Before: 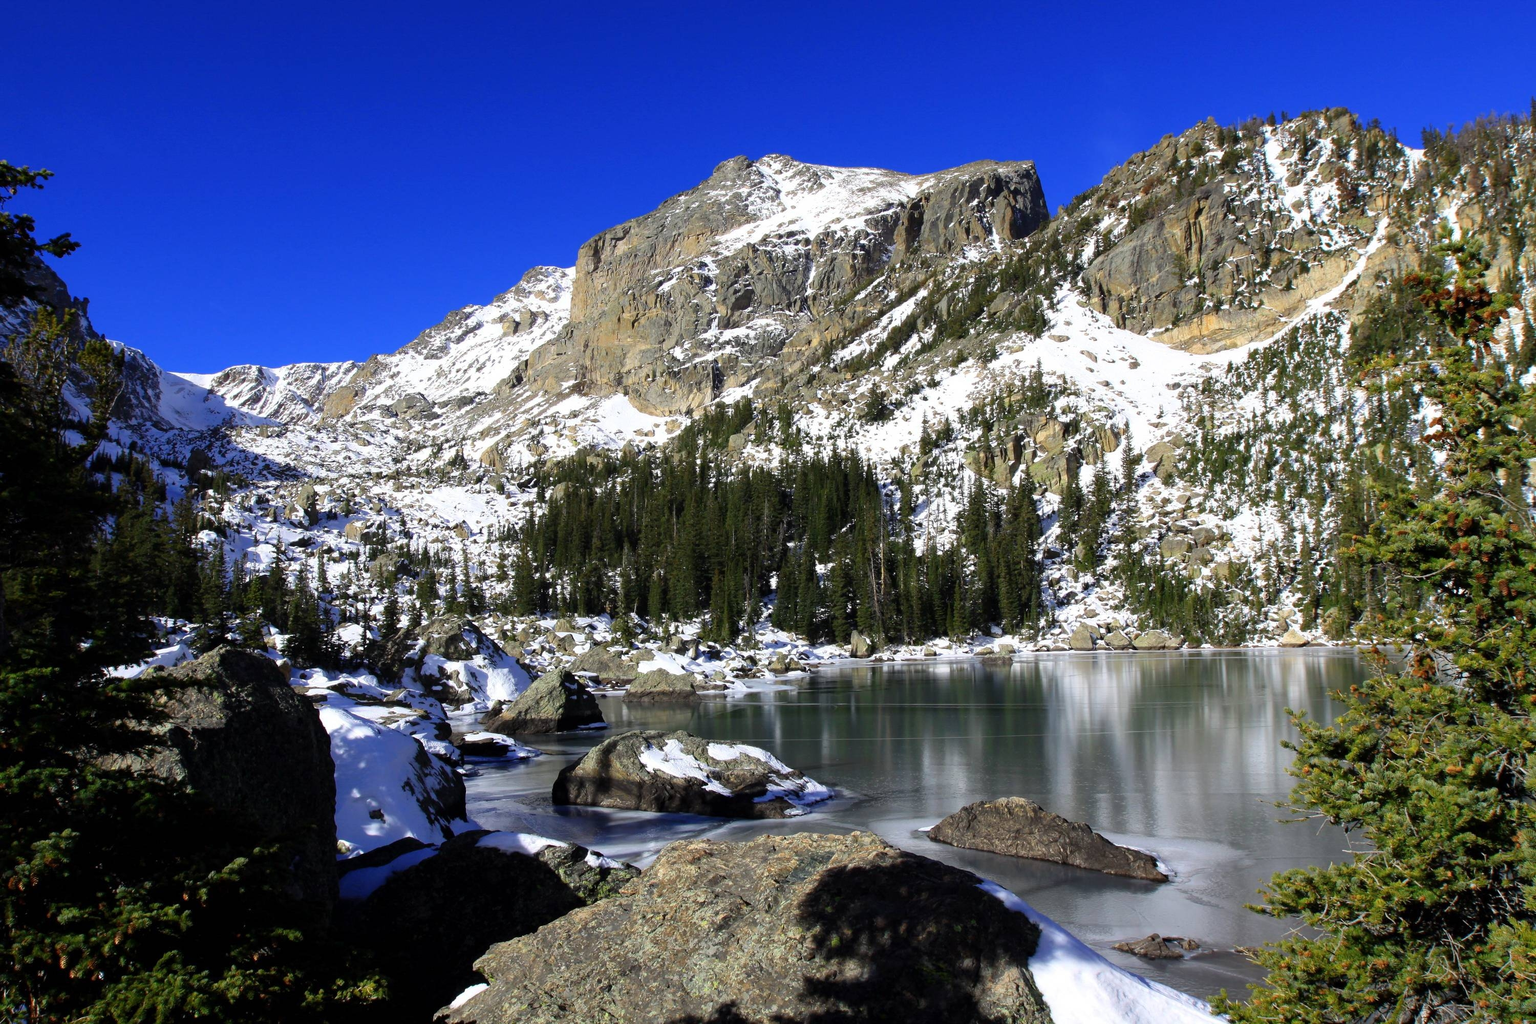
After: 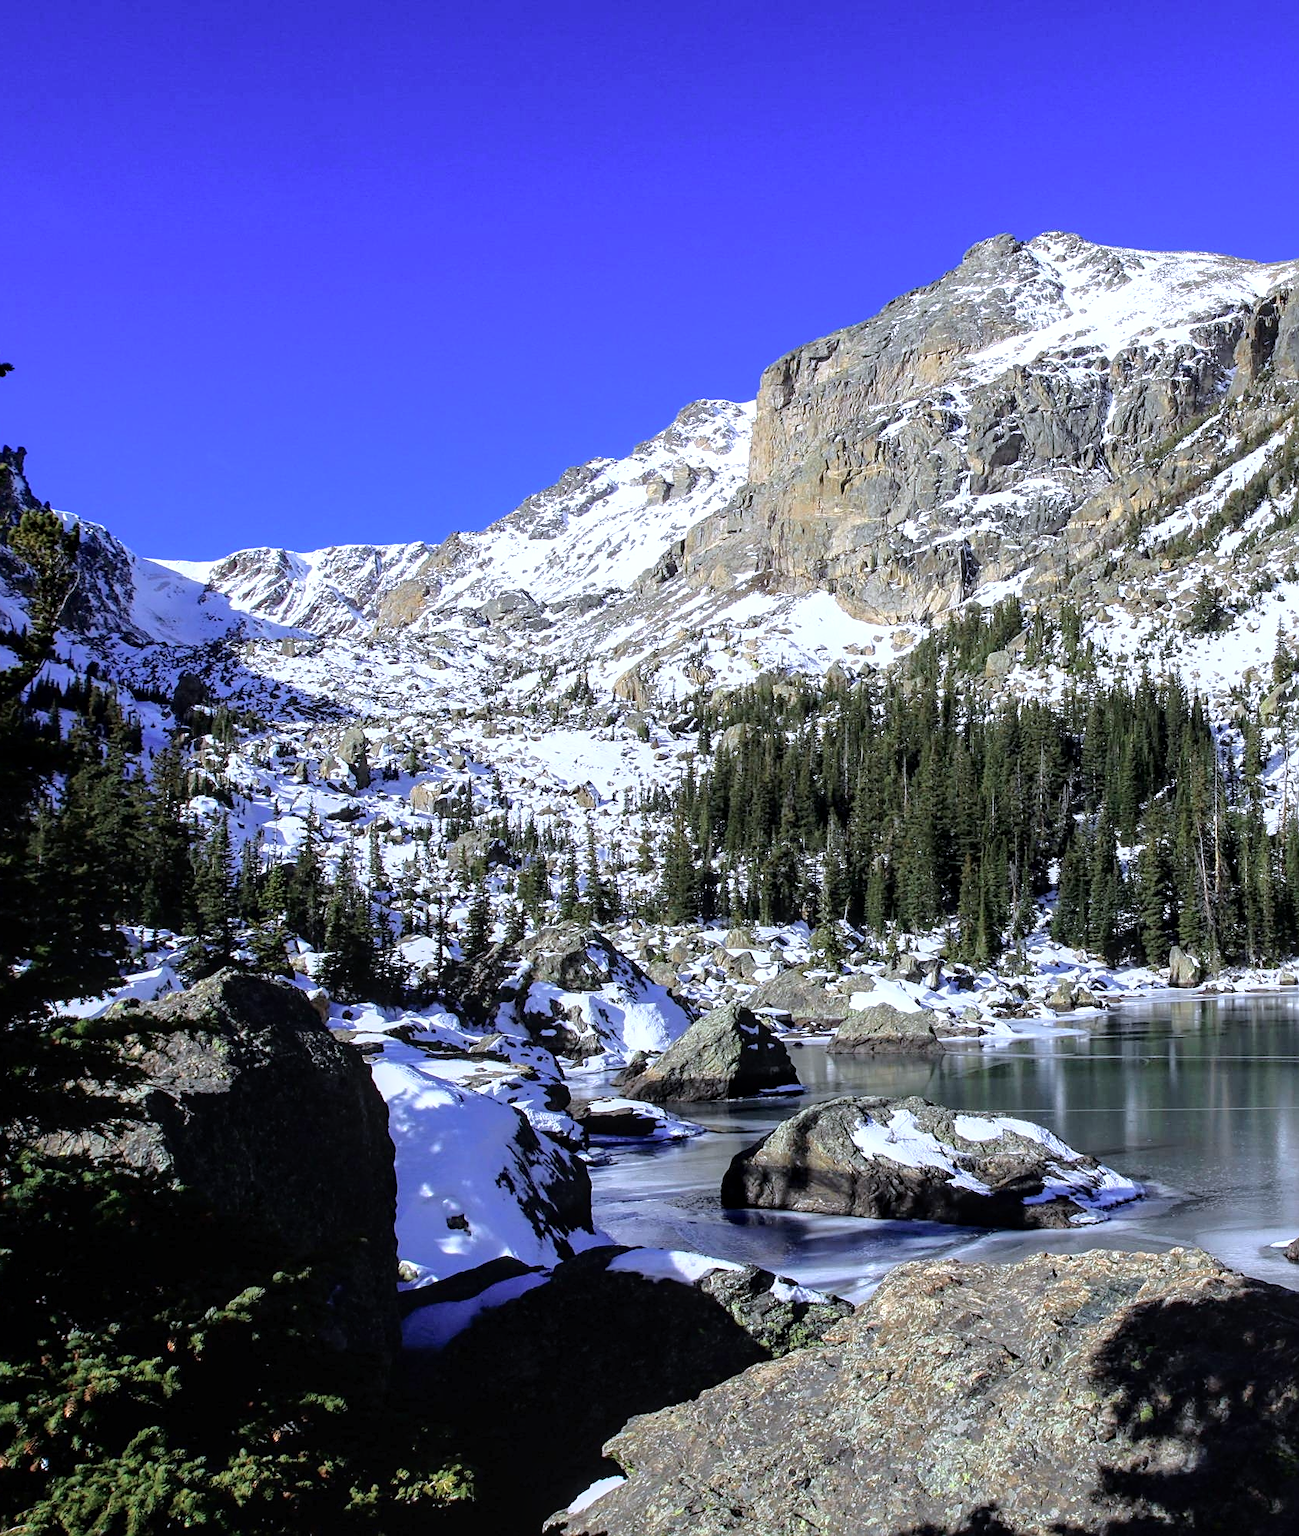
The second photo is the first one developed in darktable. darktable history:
color calibration: illuminant as shot in camera, x 0.369, y 0.382, temperature 4314.7 K
sharpen: on, module defaults
crop: left 4.674%, right 38.943%
local contrast: on, module defaults
tone curve: curves: ch0 [(0, 0) (0.003, 0.007) (0.011, 0.011) (0.025, 0.021) (0.044, 0.04) (0.069, 0.07) (0.1, 0.129) (0.136, 0.187) (0.177, 0.254) (0.224, 0.325) (0.277, 0.398) (0.335, 0.461) (0.399, 0.513) (0.468, 0.571) (0.543, 0.624) (0.623, 0.69) (0.709, 0.777) (0.801, 0.86) (0.898, 0.953) (1, 1)], color space Lab, independent channels, preserve colors none
